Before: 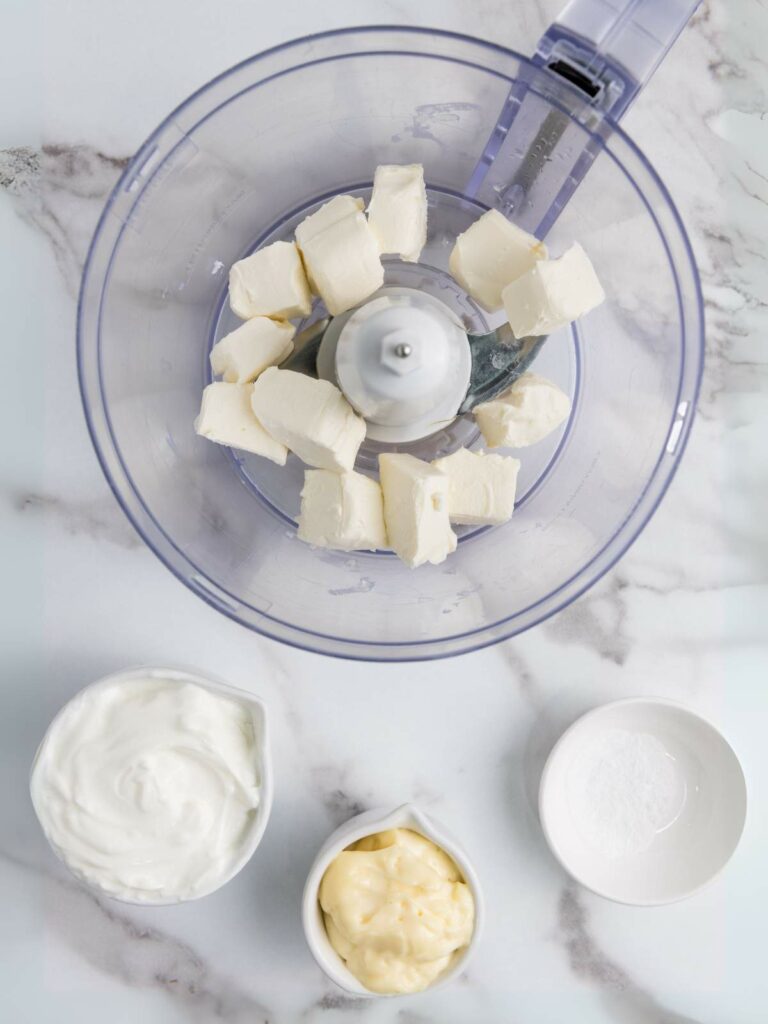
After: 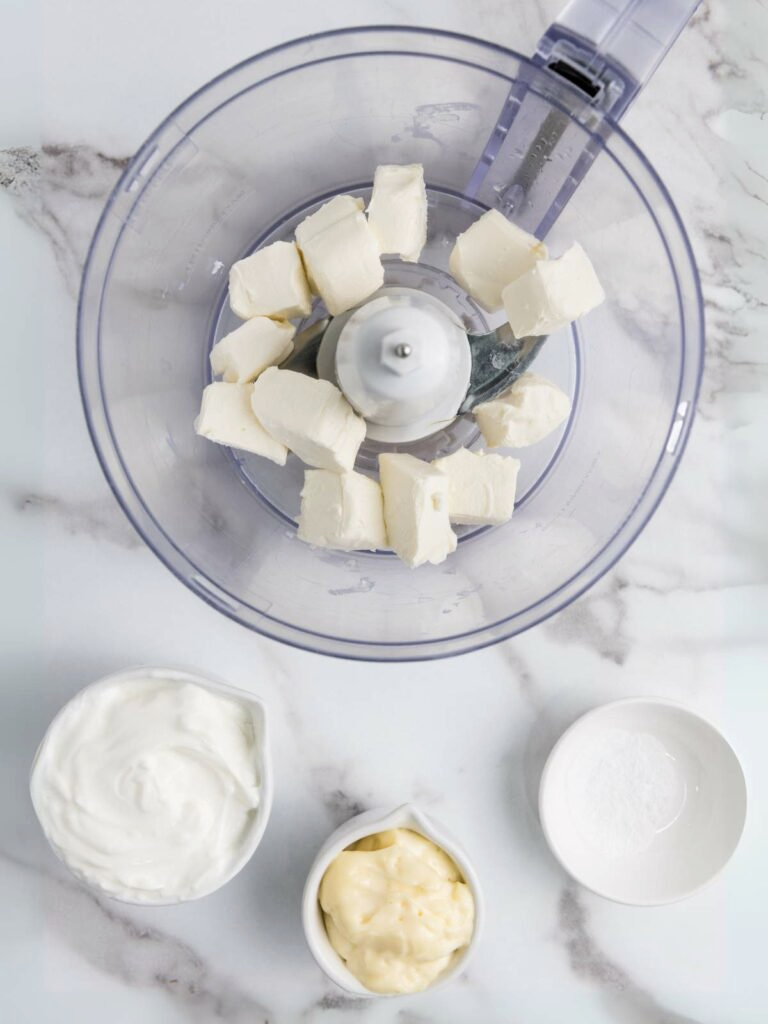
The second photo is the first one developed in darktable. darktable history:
color balance rgb: perceptual saturation grading › global saturation 25%, global vibrance 20%
contrast brightness saturation: contrast 0.1, saturation -0.36
